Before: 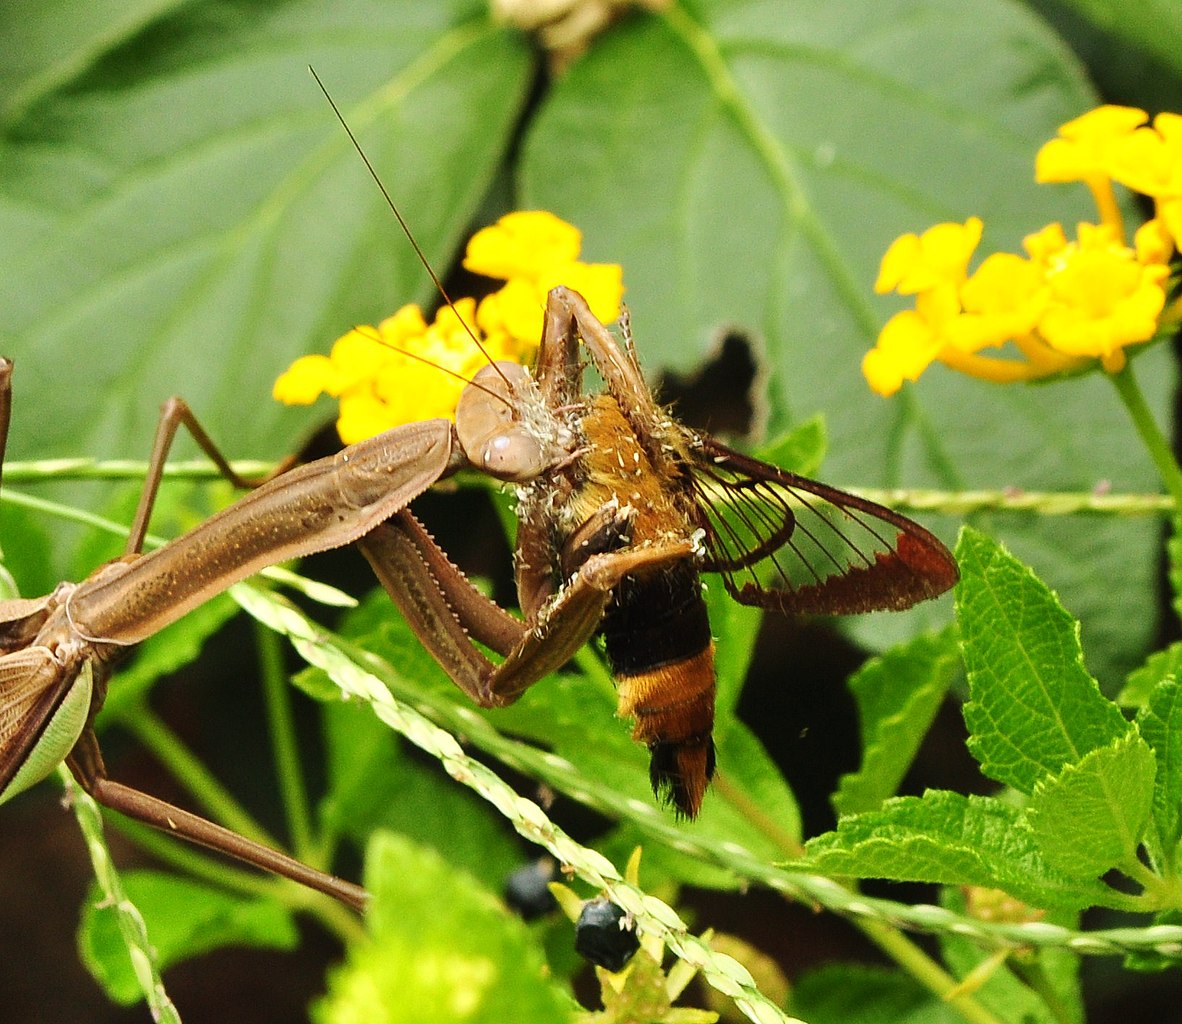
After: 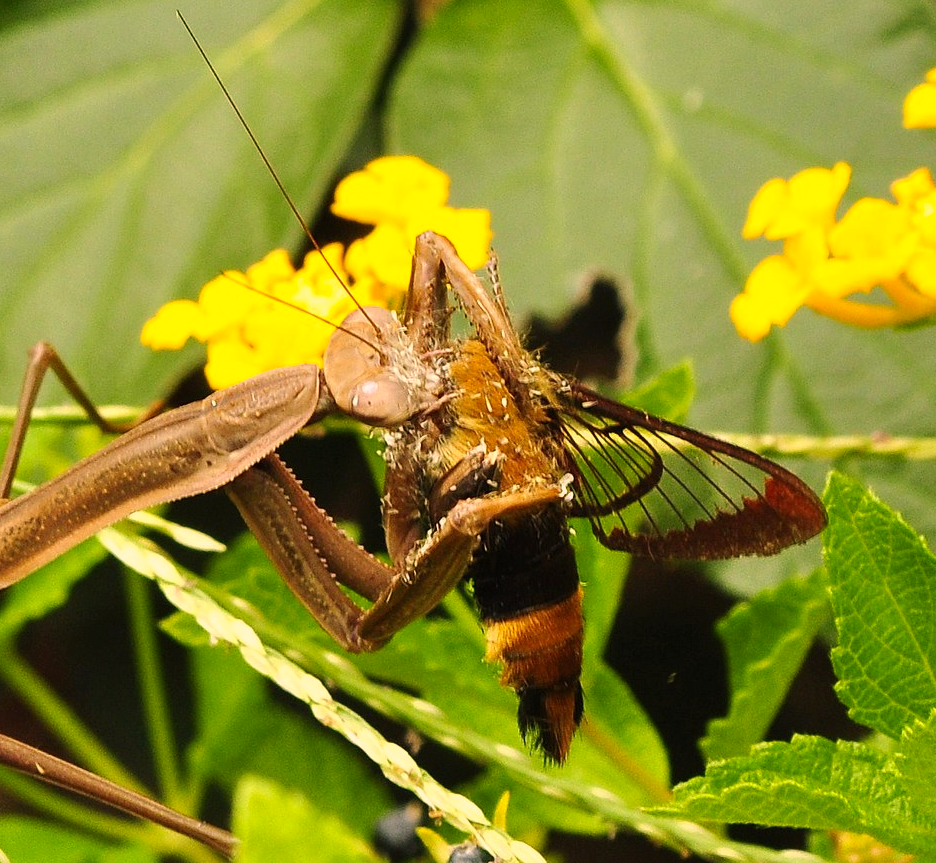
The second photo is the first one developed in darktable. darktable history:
color correction: highlights a* 11.96, highlights b* 11.58
crop: left 11.225%, top 5.381%, right 9.565%, bottom 10.314%
